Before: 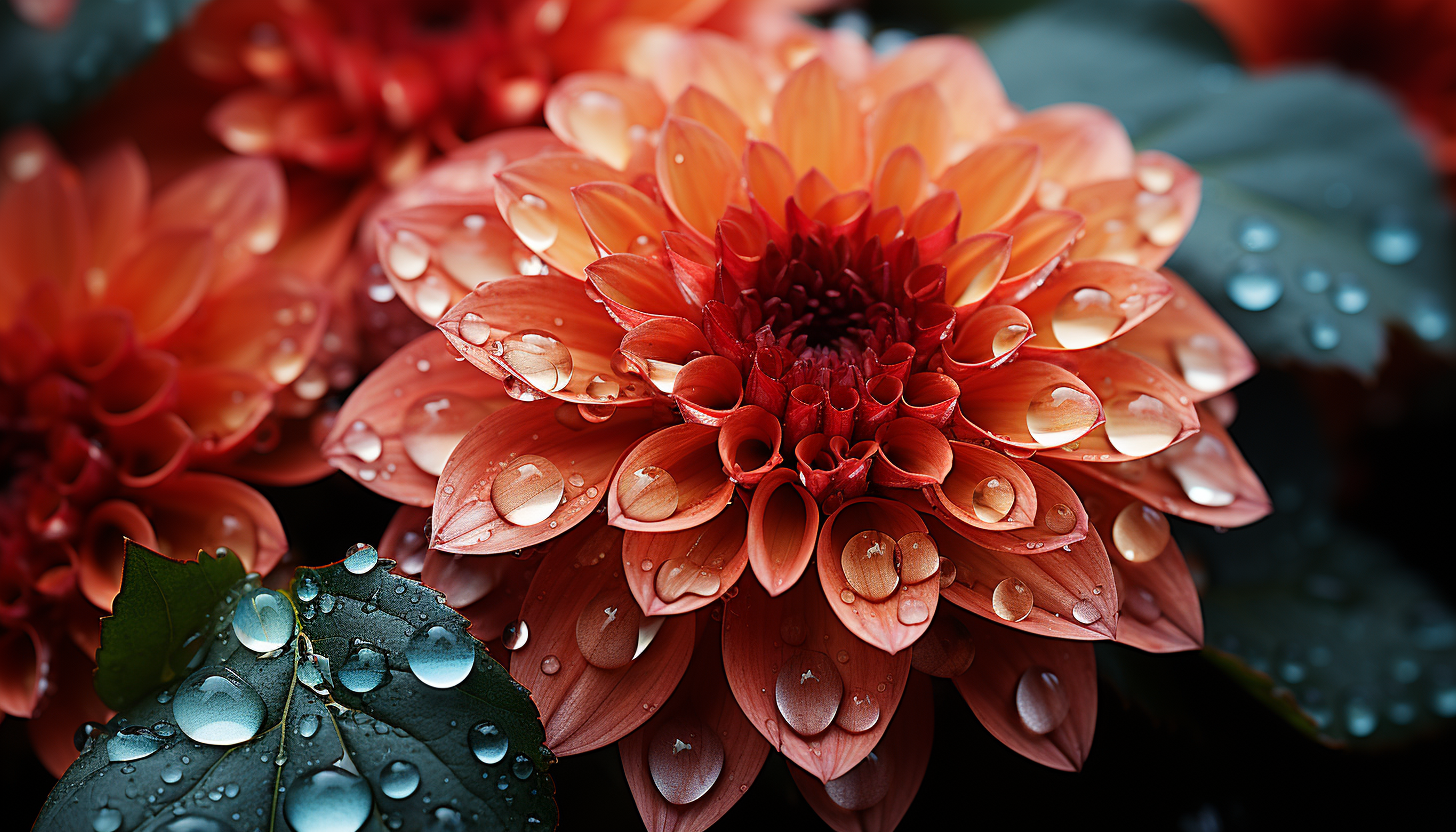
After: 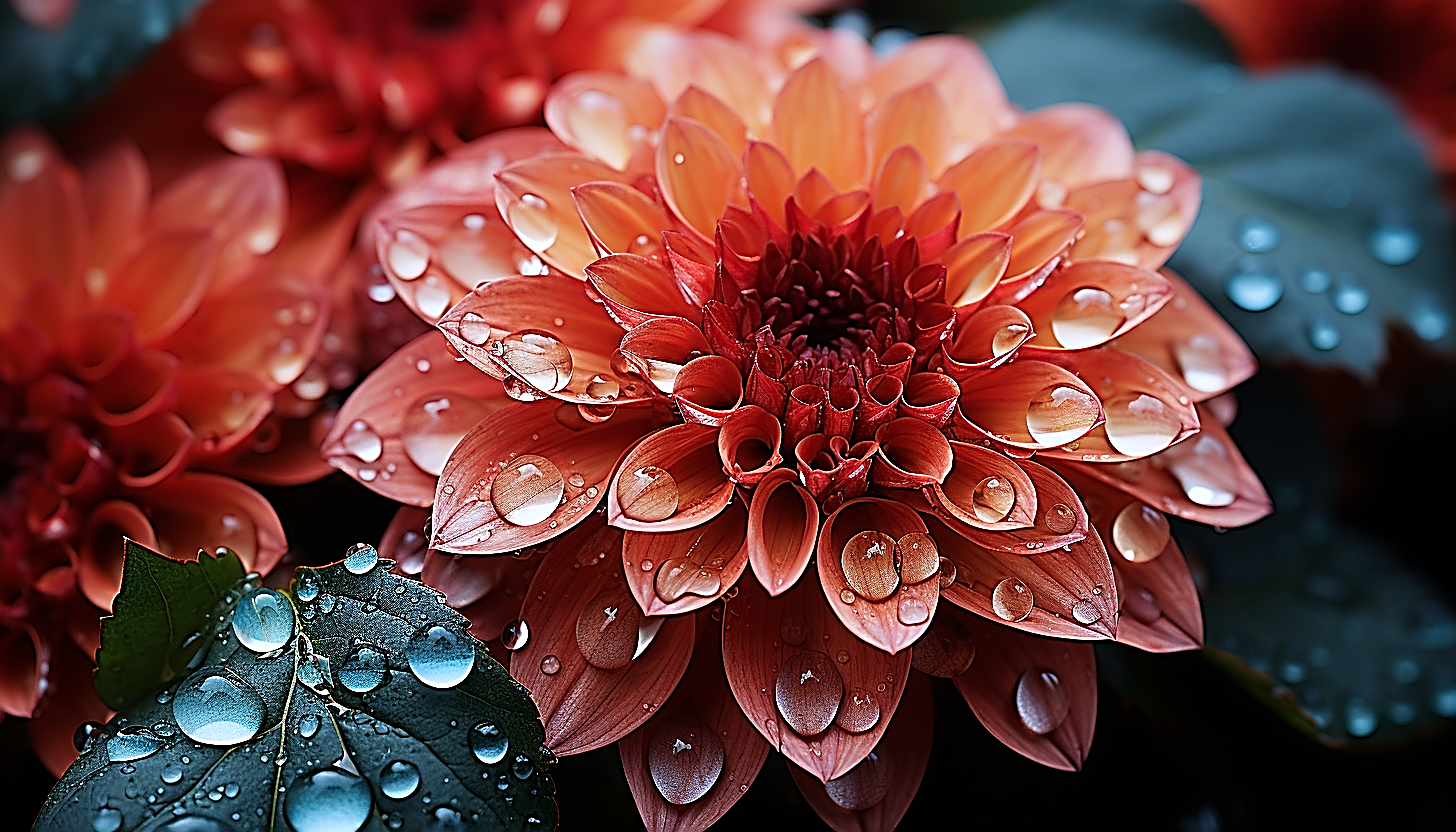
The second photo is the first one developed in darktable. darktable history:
color calibration: illuminant as shot in camera, x 0.365, y 0.378, temperature 4431.58 K, saturation algorithm version 1 (2020)
sharpen: amount 1.87
